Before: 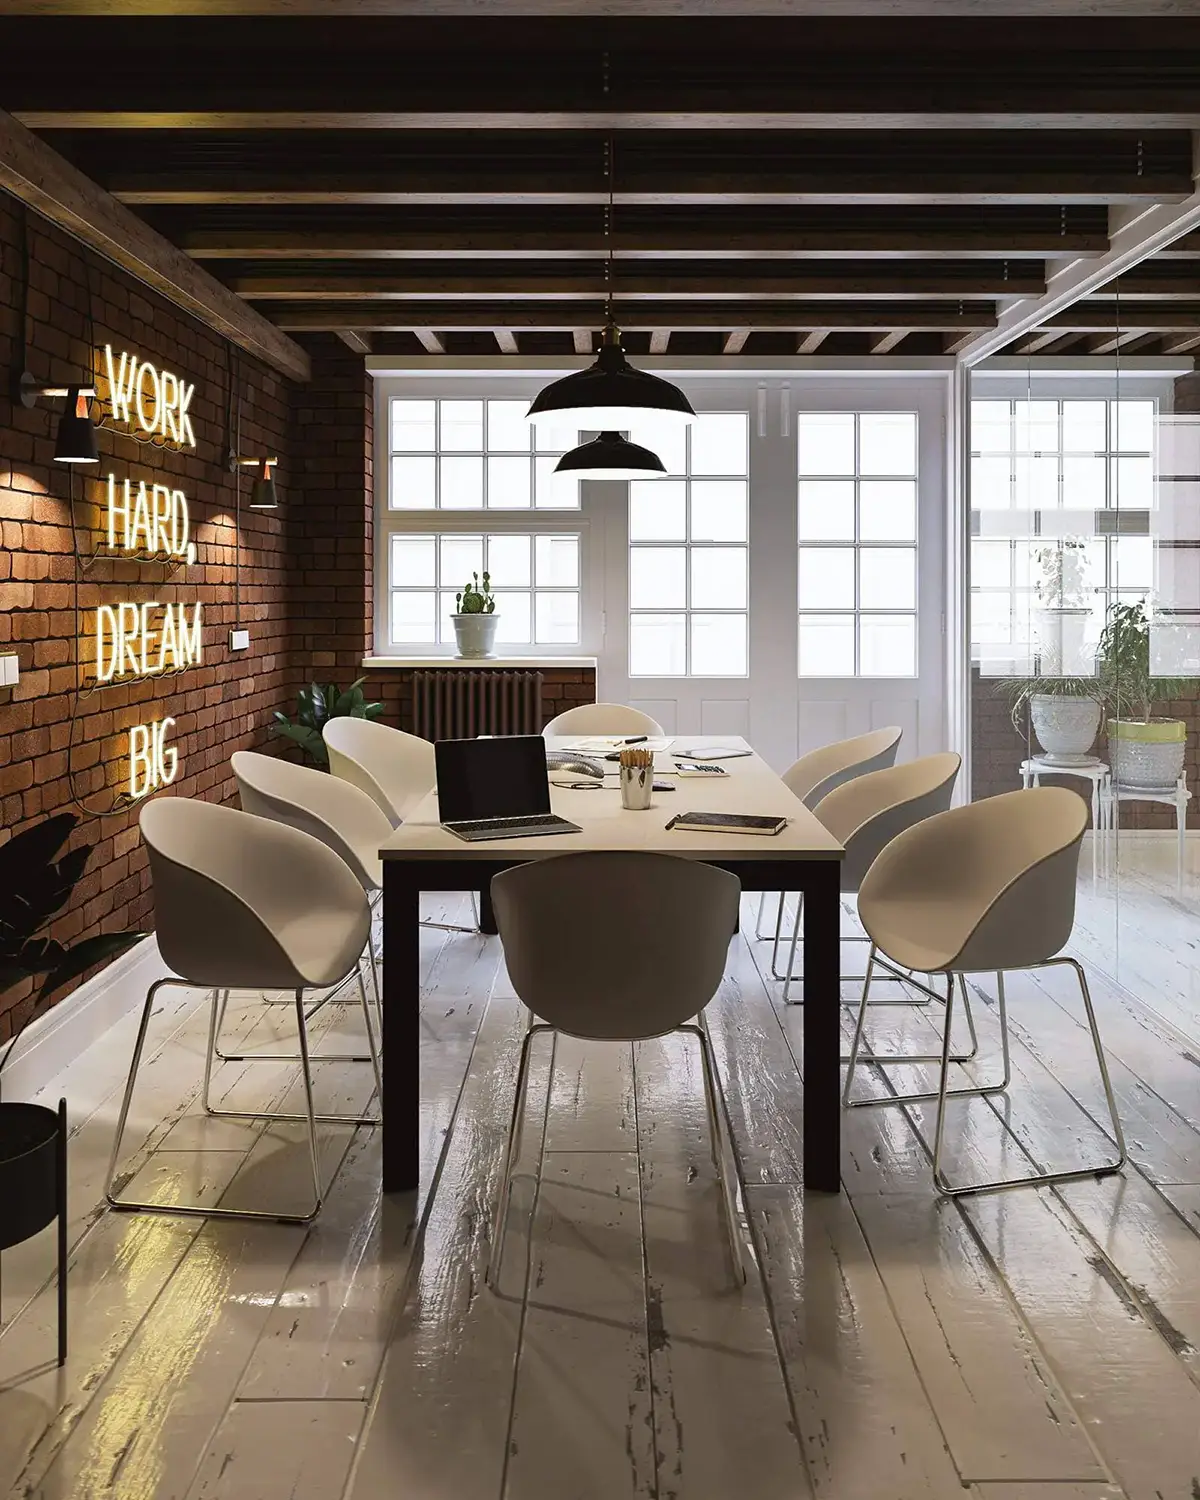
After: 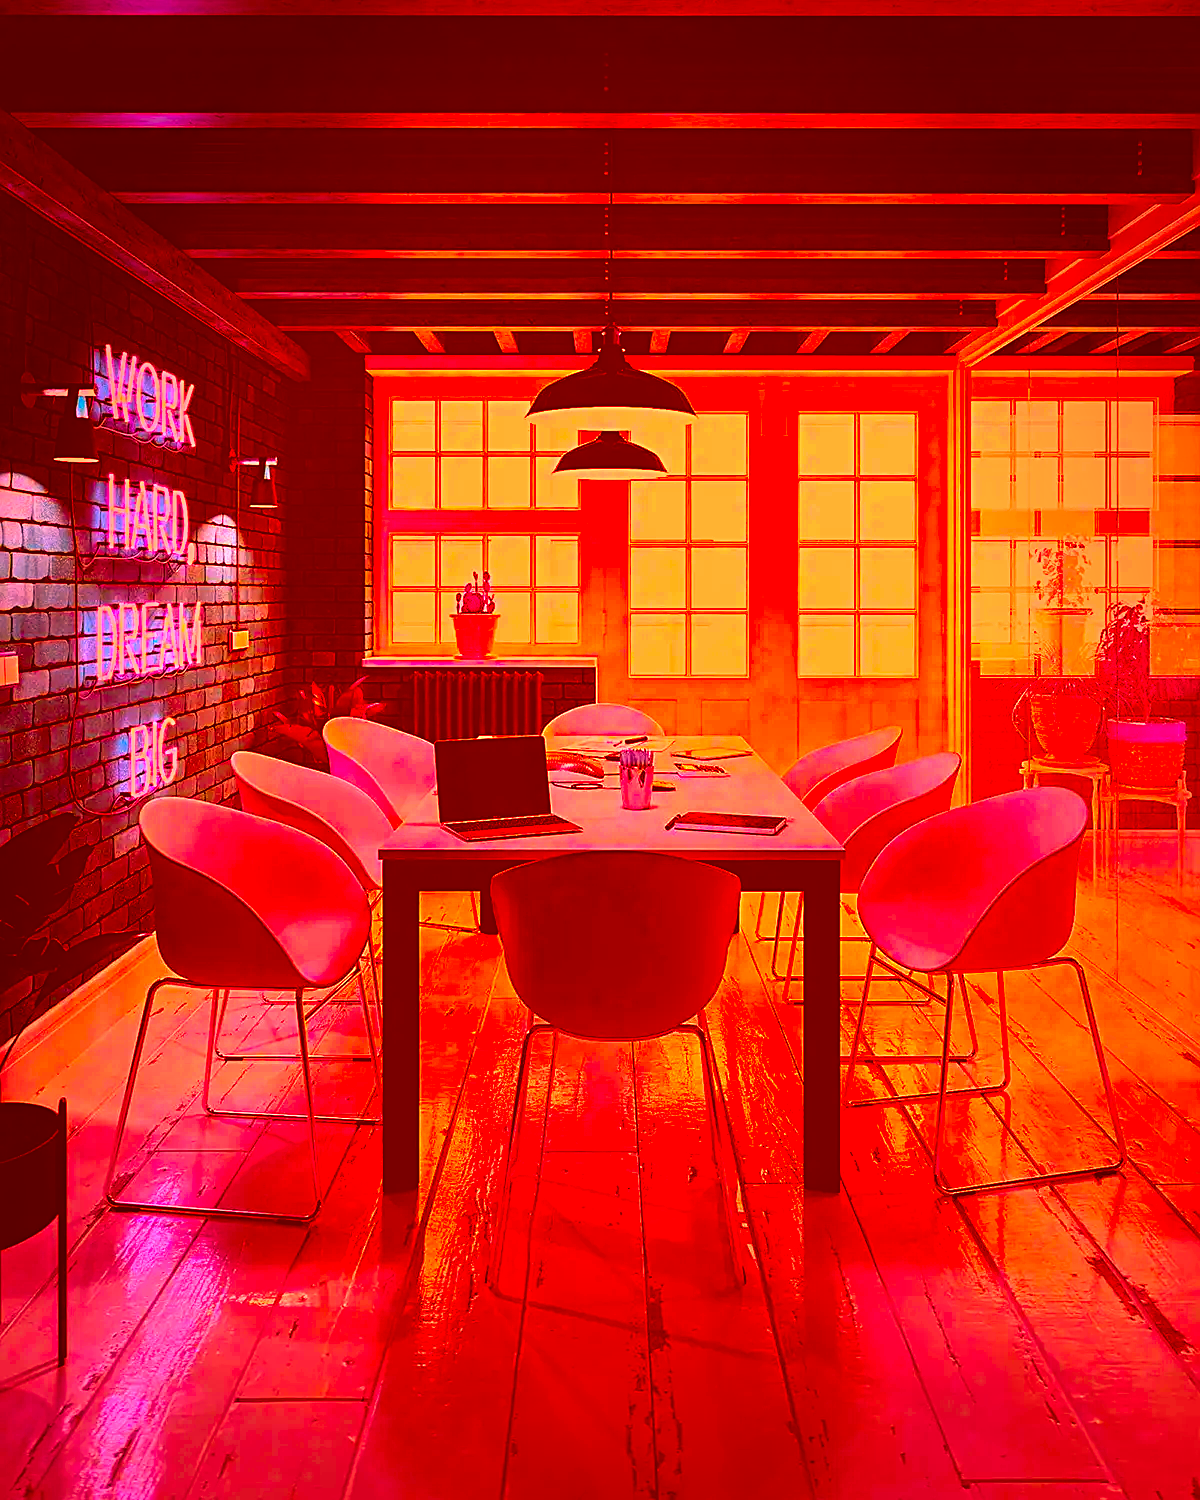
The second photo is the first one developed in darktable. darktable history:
color correction: highlights a* -39.51, highlights b* -39.69, shadows a* -39.37, shadows b* -39.48, saturation -2.97
sharpen: on, module defaults
tone equalizer: -8 EV -0.727 EV, -7 EV -0.685 EV, -6 EV -0.639 EV, -5 EV -0.386 EV, -3 EV 0.399 EV, -2 EV 0.6 EV, -1 EV 0.679 EV, +0 EV 0.729 EV
vignetting: fall-off start 66.61%, fall-off radius 39.59%, saturation -0.018, automatic ratio true, width/height ratio 0.666
